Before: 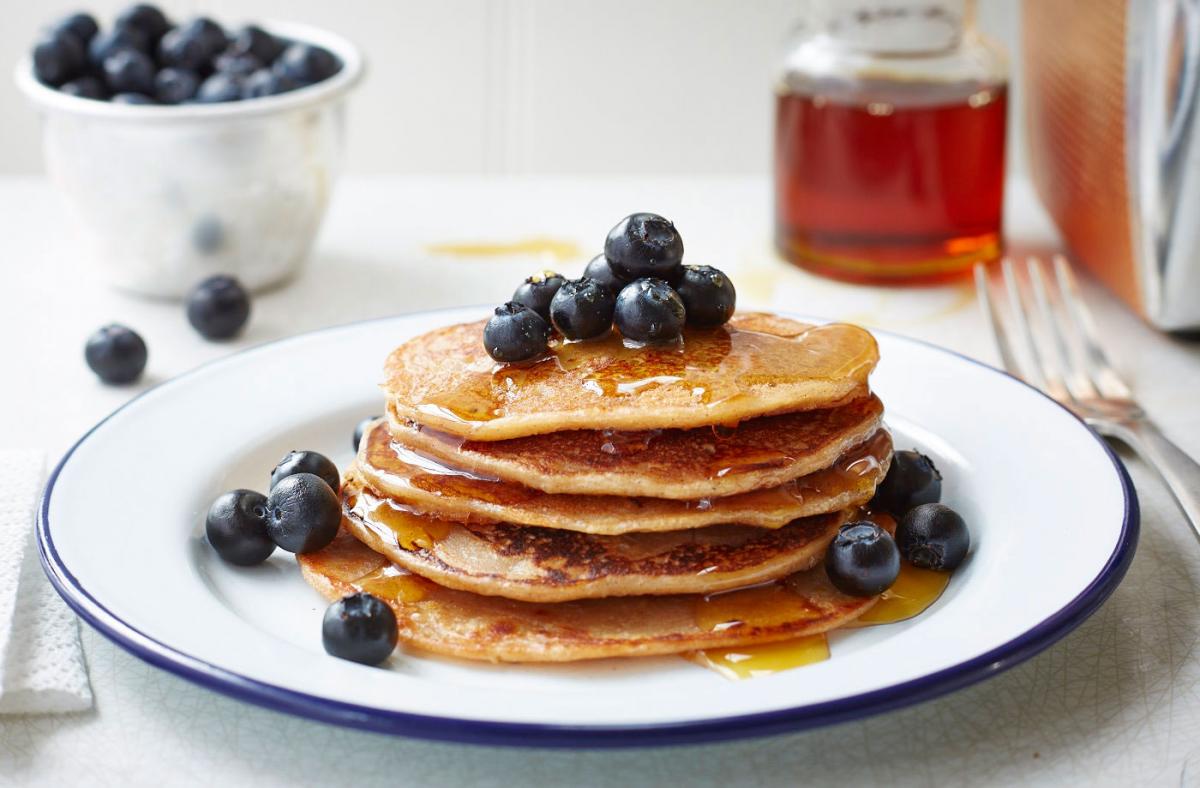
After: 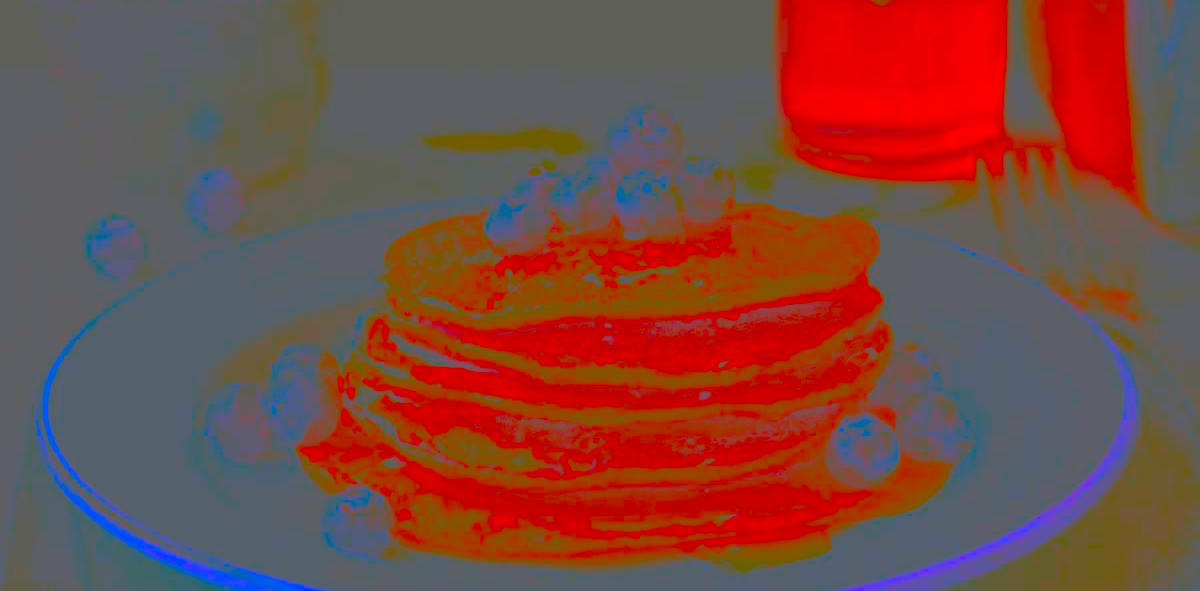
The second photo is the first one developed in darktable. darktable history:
crop: top 13.819%, bottom 11.169%
contrast brightness saturation: contrast -0.99, brightness -0.17, saturation 0.75
color balance rgb: perceptual saturation grading › global saturation 25%, perceptual brilliance grading › mid-tones 10%, perceptual brilliance grading › shadows 15%, global vibrance 20%
exposure: black level correction 0.001, exposure 0.5 EV, compensate exposure bias true, compensate highlight preservation false
base curve: curves: ch0 [(0, 0) (0.303, 0.277) (1, 1)]
haze removal: compatibility mode true, adaptive false
